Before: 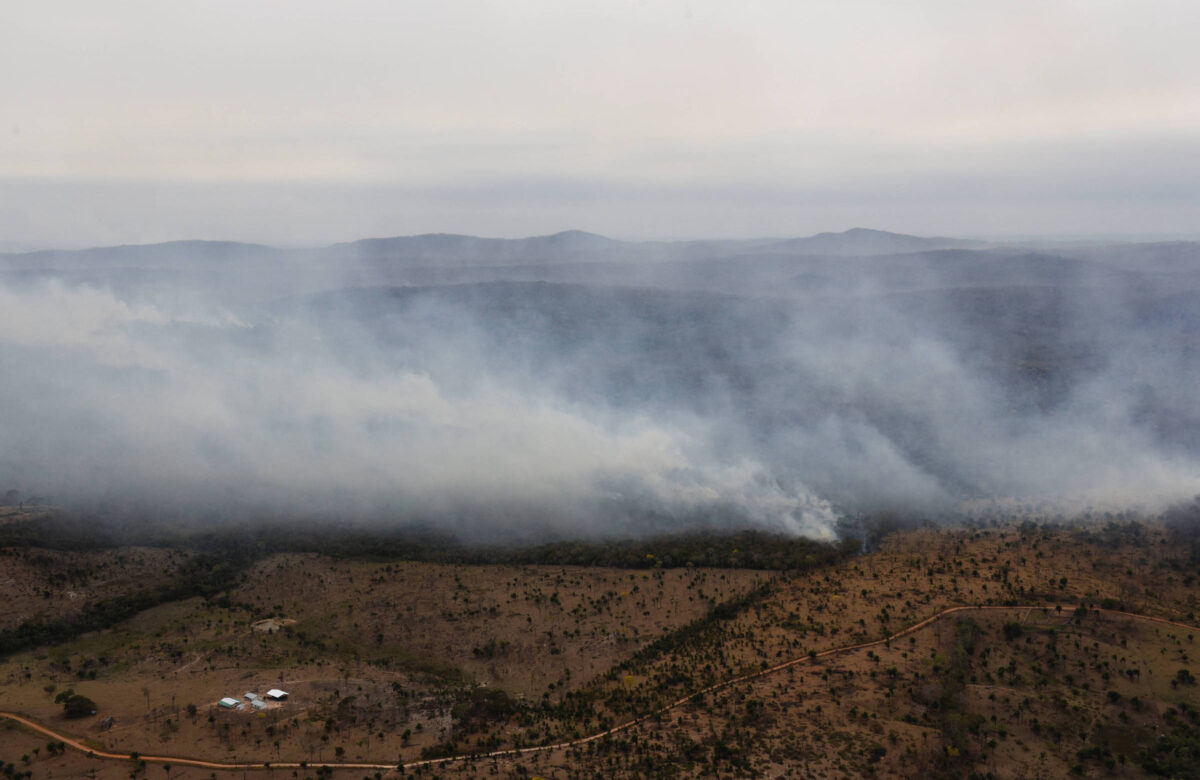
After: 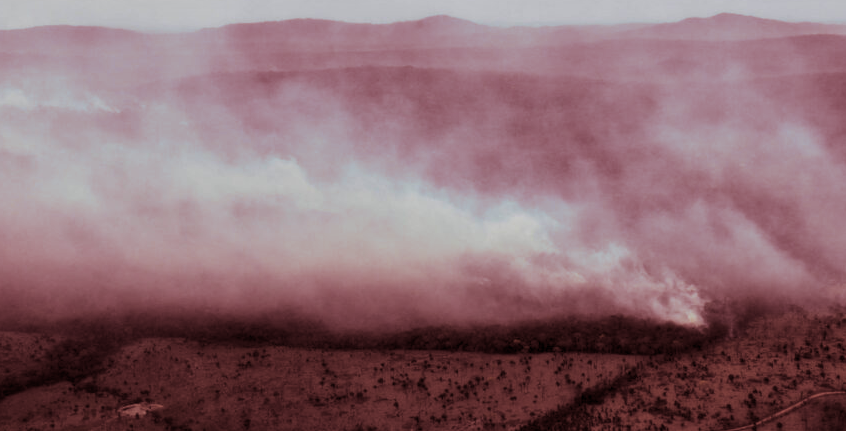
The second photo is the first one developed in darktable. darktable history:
split-toning: highlights › saturation 0, balance -61.83
crop: left 11.123%, top 27.61%, right 18.3%, bottom 17.034%
contrast equalizer: y [[0.514, 0.573, 0.581, 0.508, 0.5, 0.5], [0.5 ×6], [0.5 ×6], [0 ×6], [0 ×6]]
